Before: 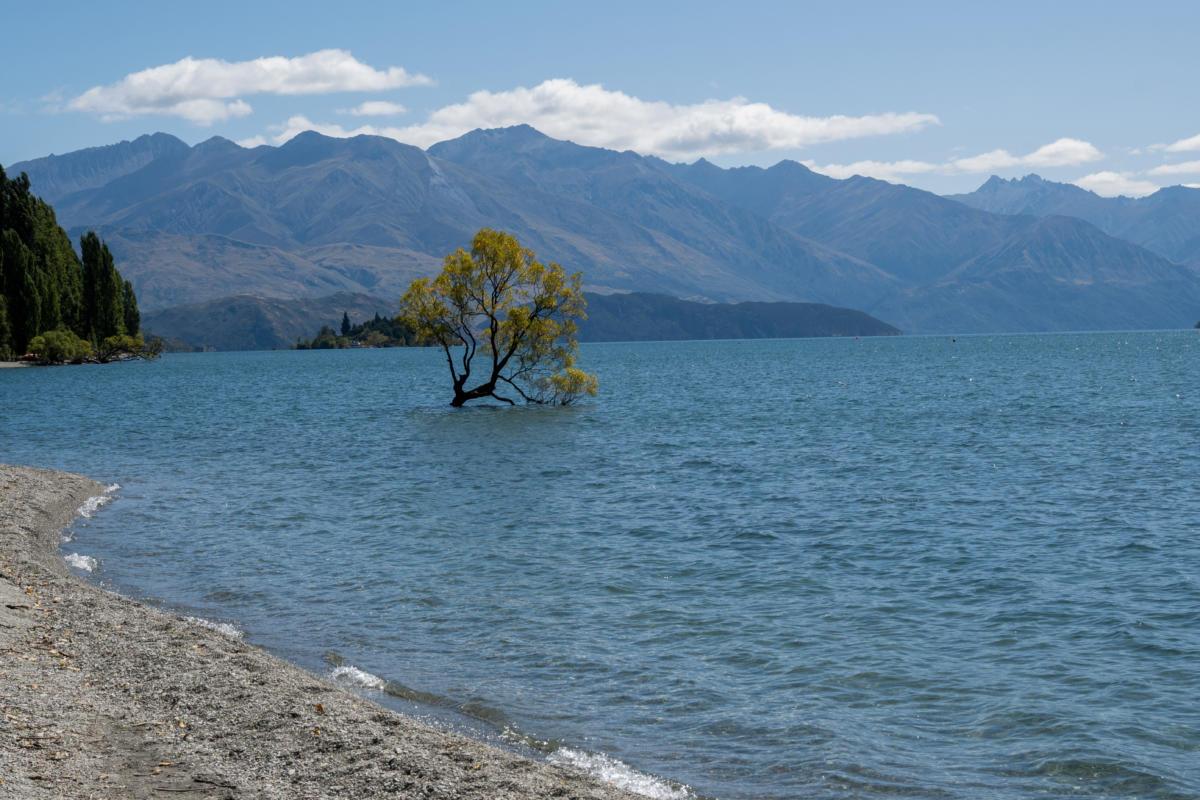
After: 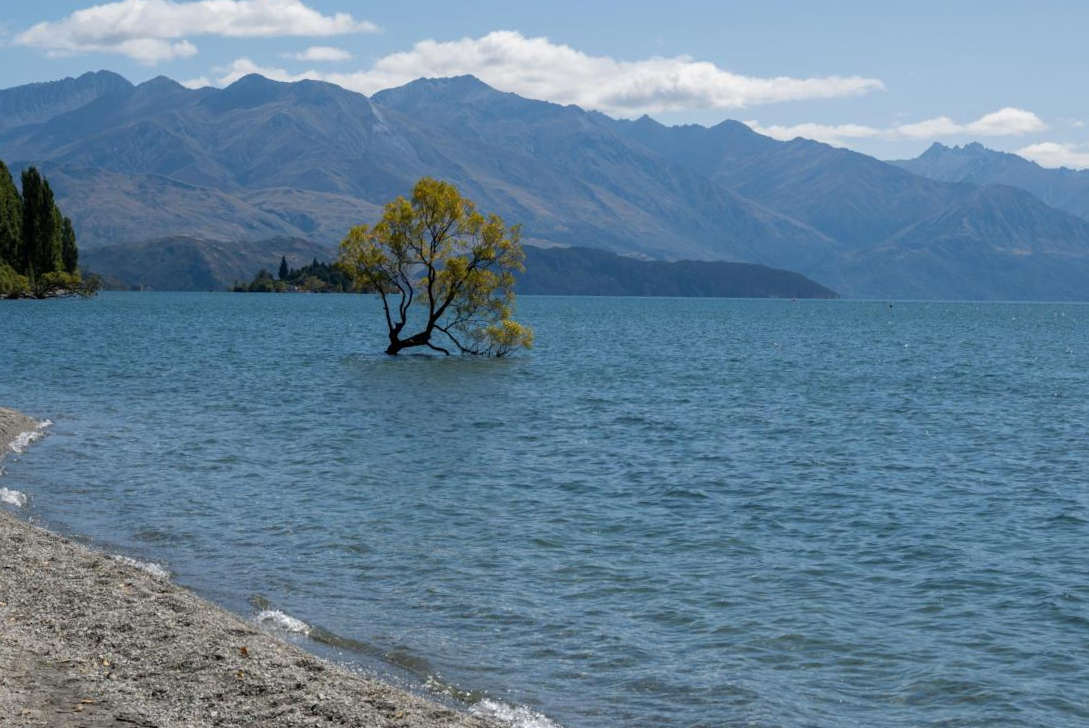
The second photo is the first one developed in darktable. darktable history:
crop and rotate: angle -2.01°, left 3.111%, top 3.709%, right 1.427%, bottom 0.564%
